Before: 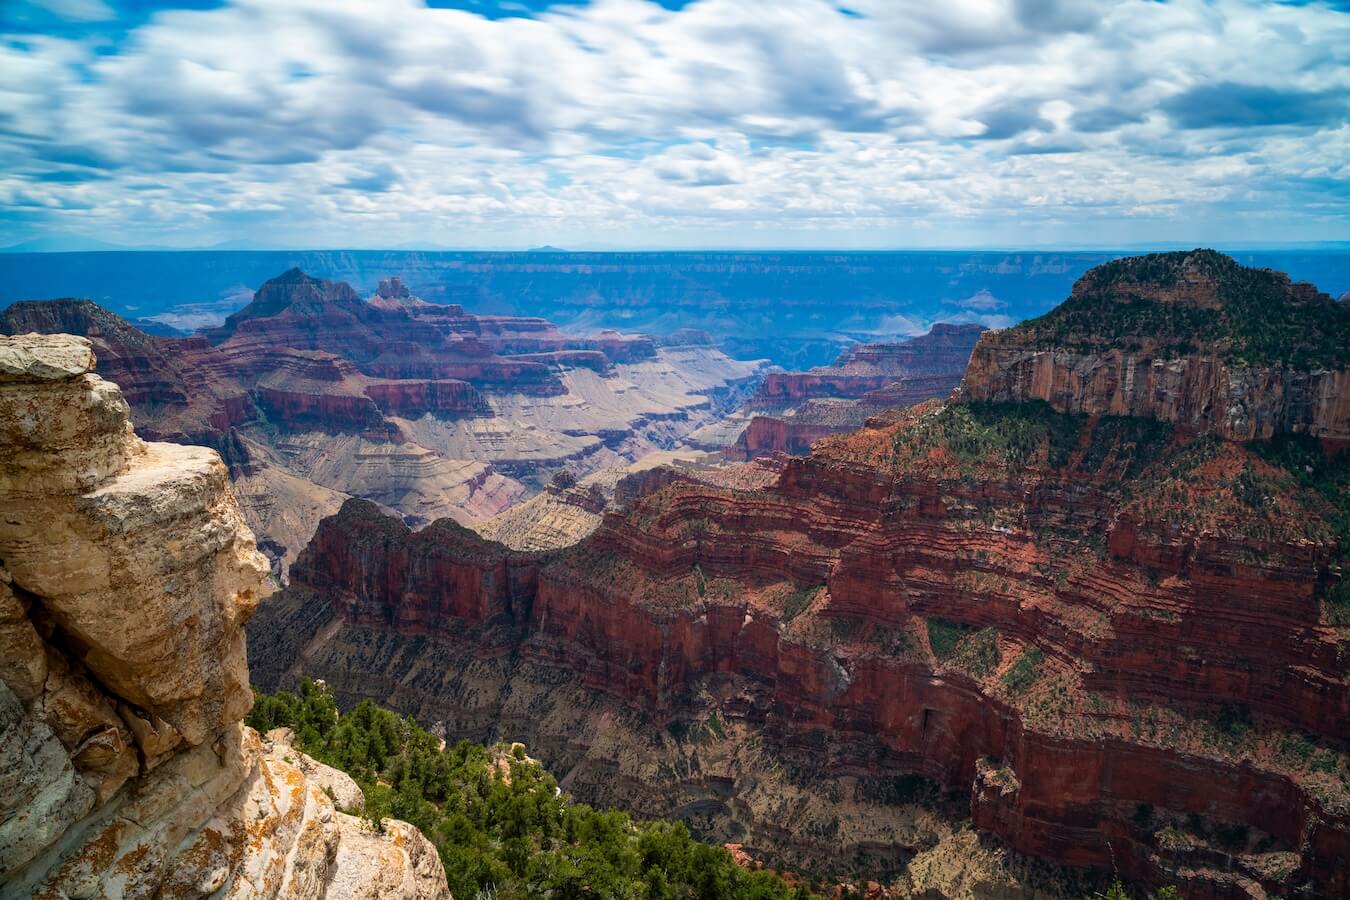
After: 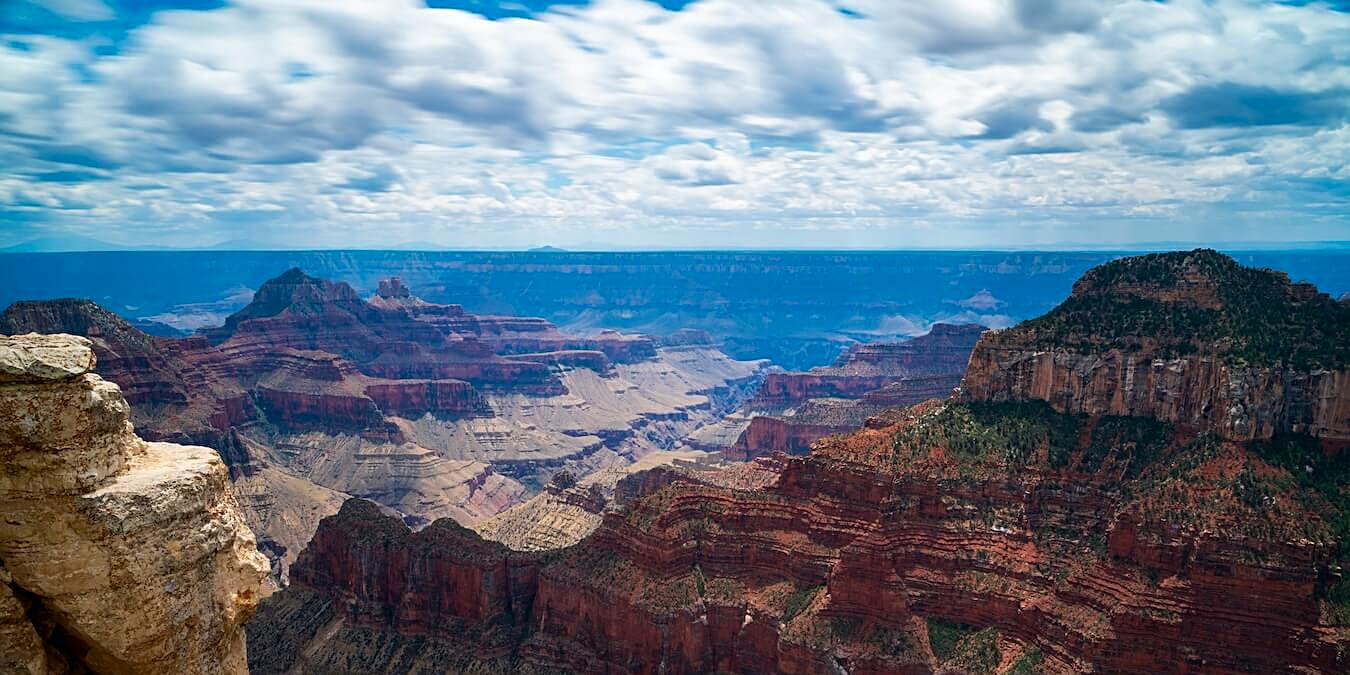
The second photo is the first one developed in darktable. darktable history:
sharpen: on, module defaults
contrast brightness saturation: contrast 0.028, brightness -0.041
crop: bottom 24.988%
